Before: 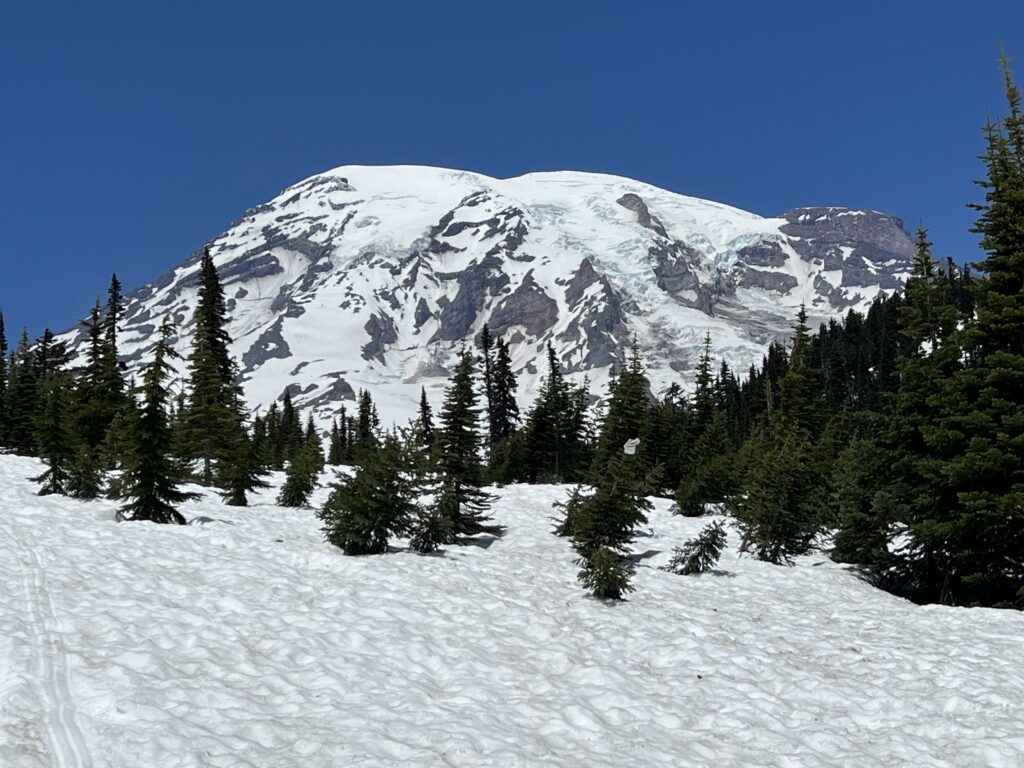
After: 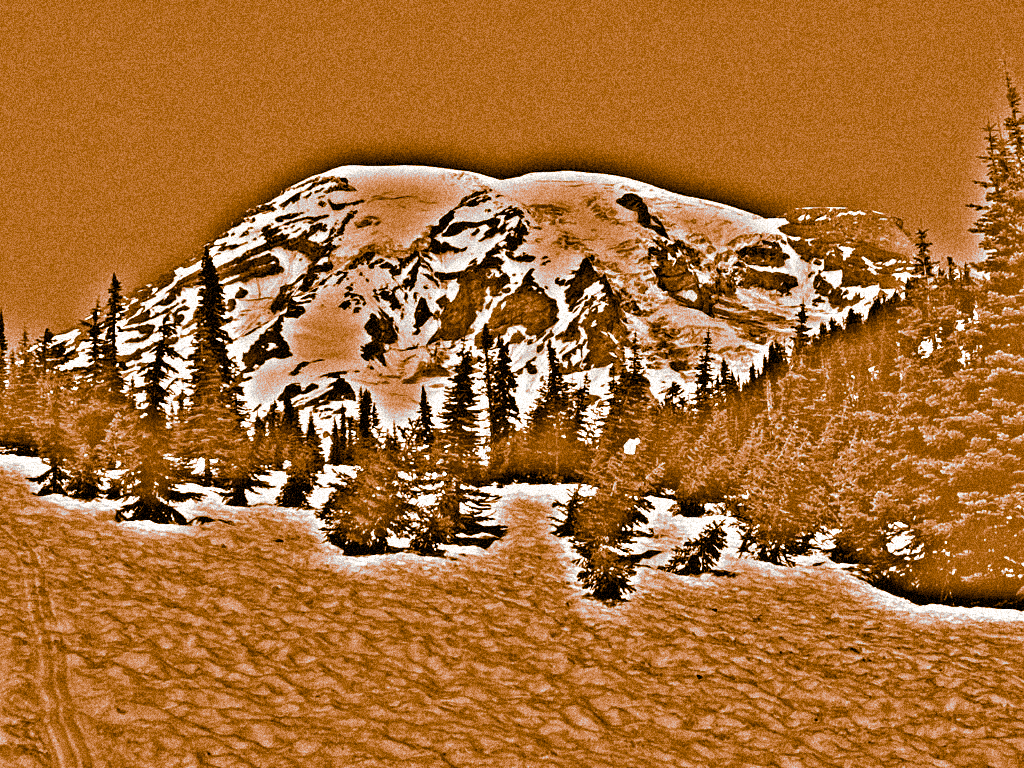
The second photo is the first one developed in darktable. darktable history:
highpass: on, module defaults | blend: blend mode overlay, opacity 50%; mask: uniform (no mask)
split-toning: shadows › hue 26°, shadows › saturation 0.92, highlights › hue 40°, highlights › saturation 0.92, balance -63, compress 0%
grain: coarseness 28.11 ISO, strength 49.8%, mid-tones bias 0%
soften: size 3%, brightness 0 EV, mix 20.48%
